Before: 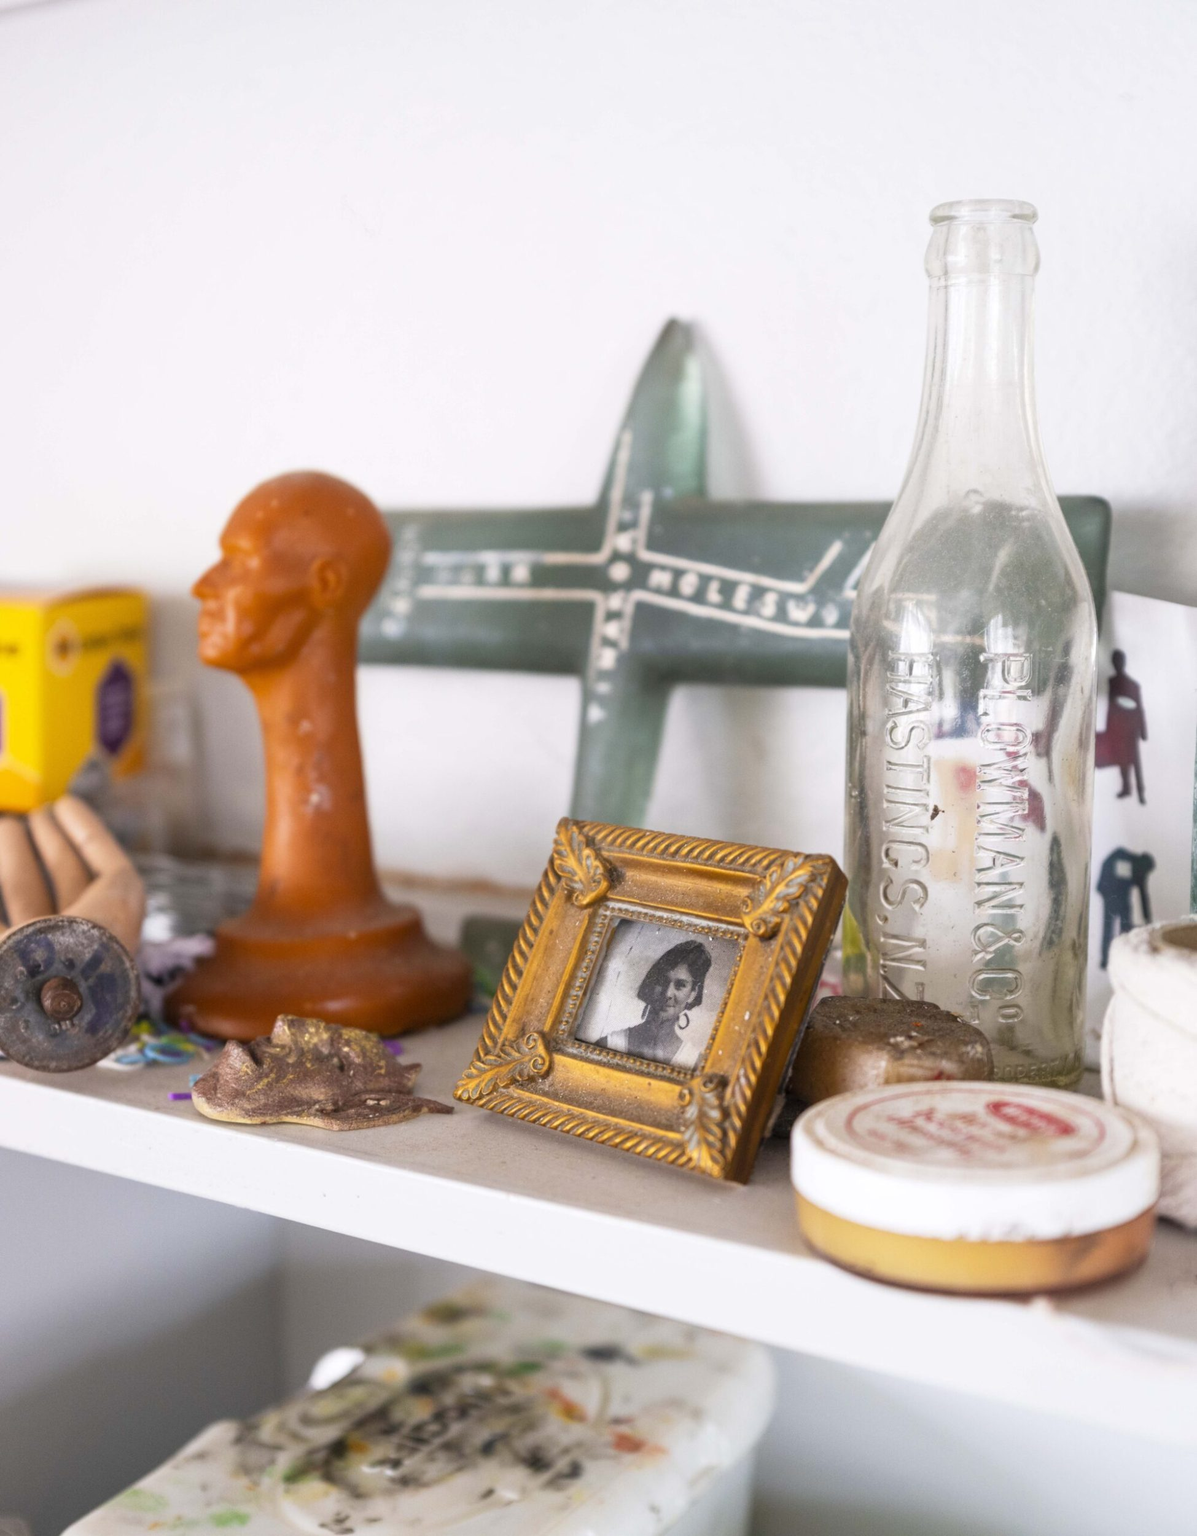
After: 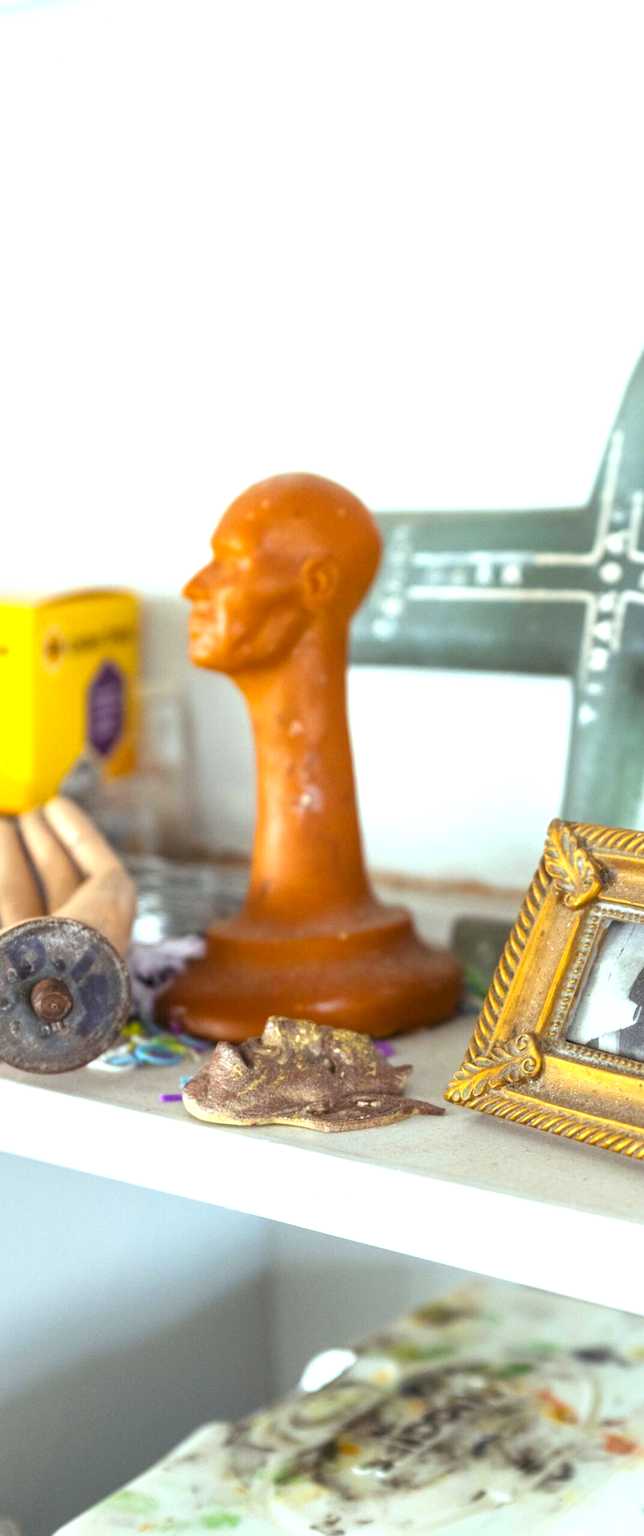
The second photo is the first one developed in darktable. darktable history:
crop: left 0.847%, right 45.369%, bottom 0.092%
local contrast: highlights 100%, shadows 97%, detail 120%, midtone range 0.2
color balance rgb: highlights gain › luminance 19.774%, highlights gain › chroma 2.818%, highlights gain › hue 174.74°, perceptual saturation grading › global saturation 19.825%, global vibrance -17.752%, contrast -5.855%
exposure: exposure 0.57 EV, compensate highlight preservation false
